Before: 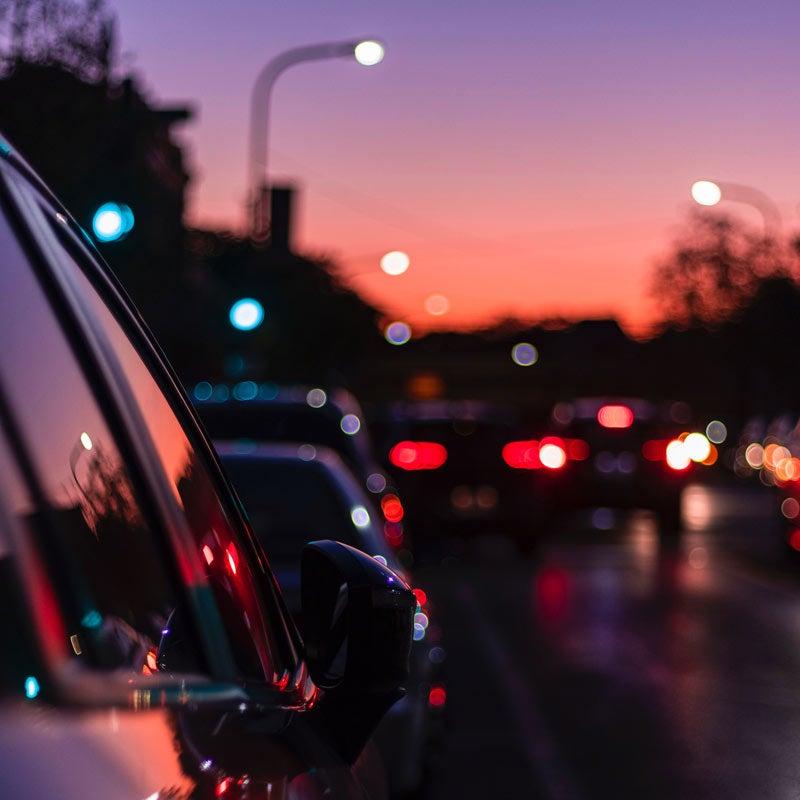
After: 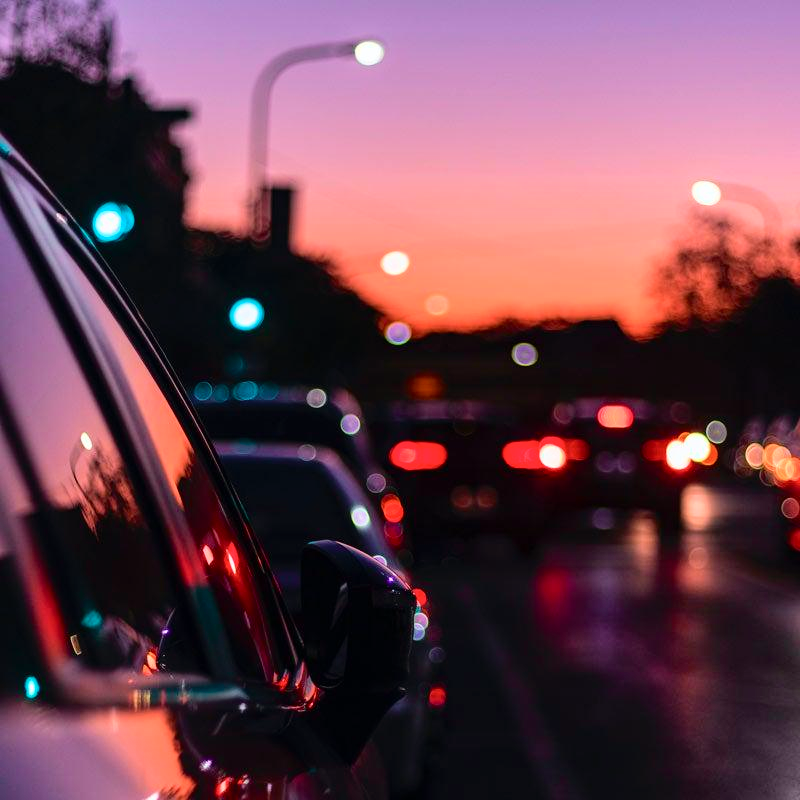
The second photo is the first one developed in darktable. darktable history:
tone curve: curves: ch0 [(0, 0) (0.051, 0.047) (0.102, 0.099) (0.228, 0.275) (0.432, 0.535) (0.695, 0.778) (0.908, 0.946) (1, 1)]; ch1 [(0, 0) (0.339, 0.298) (0.402, 0.363) (0.453, 0.421) (0.483, 0.469) (0.494, 0.493) (0.504, 0.501) (0.527, 0.538) (0.563, 0.595) (0.597, 0.632) (1, 1)]; ch2 [(0, 0) (0.48, 0.48) (0.504, 0.5) (0.539, 0.554) (0.59, 0.63) (0.642, 0.684) (0.824, 0.815) (1, 1)], color space Lab, independent channels, preserve colors none
